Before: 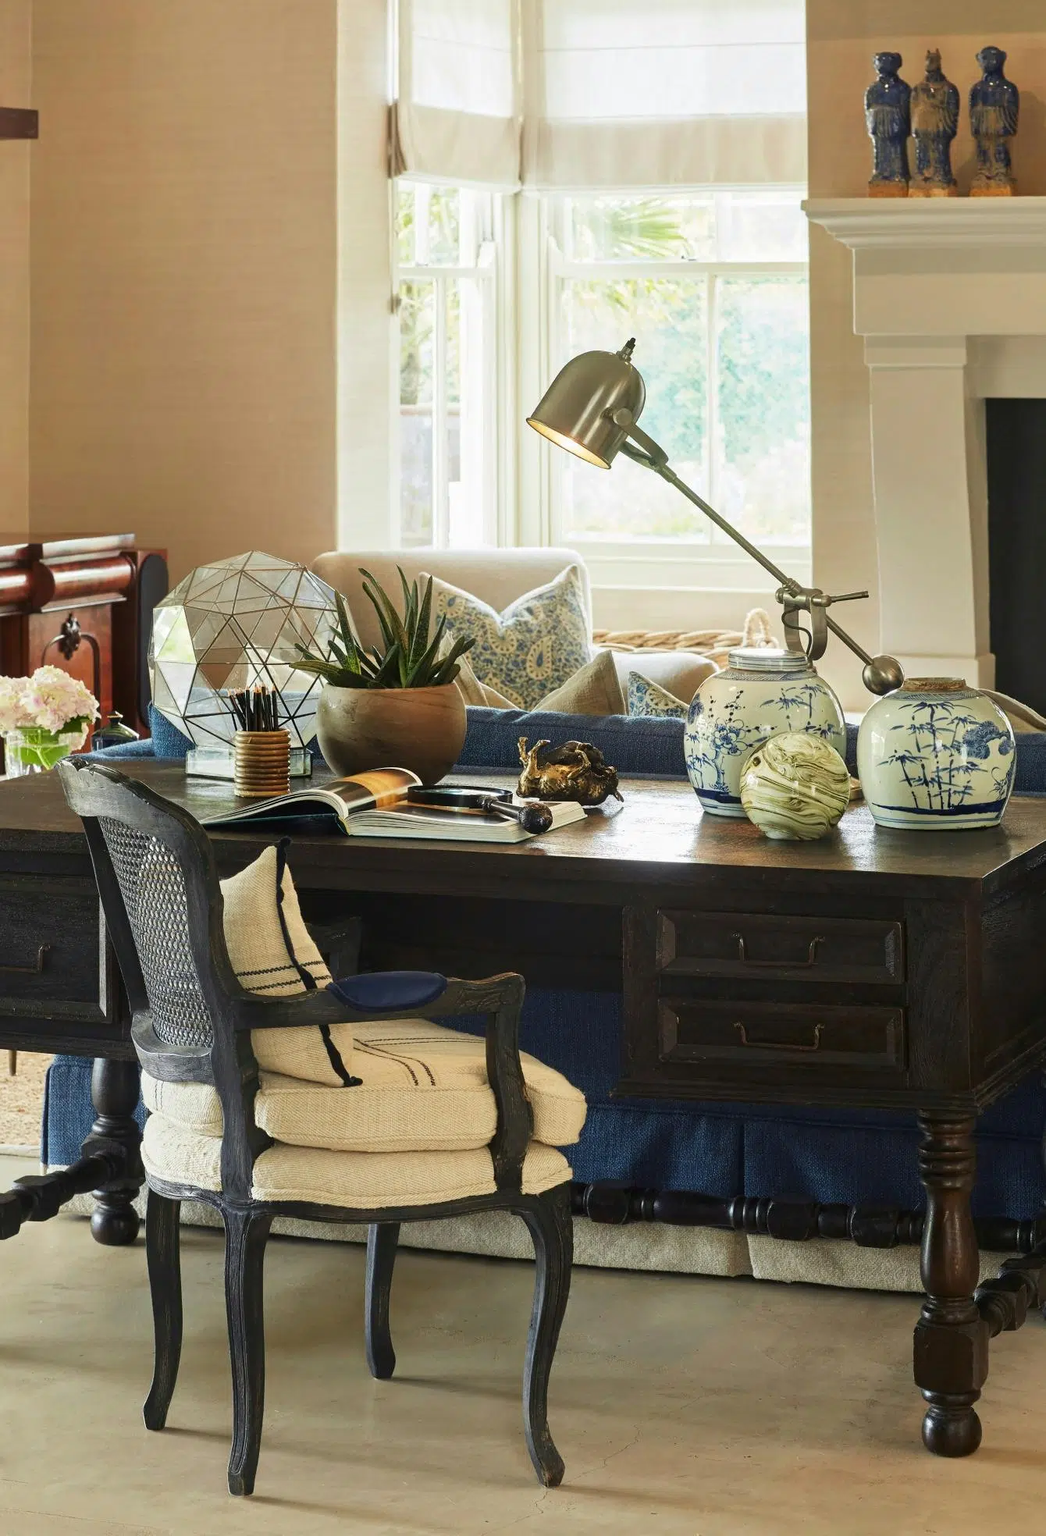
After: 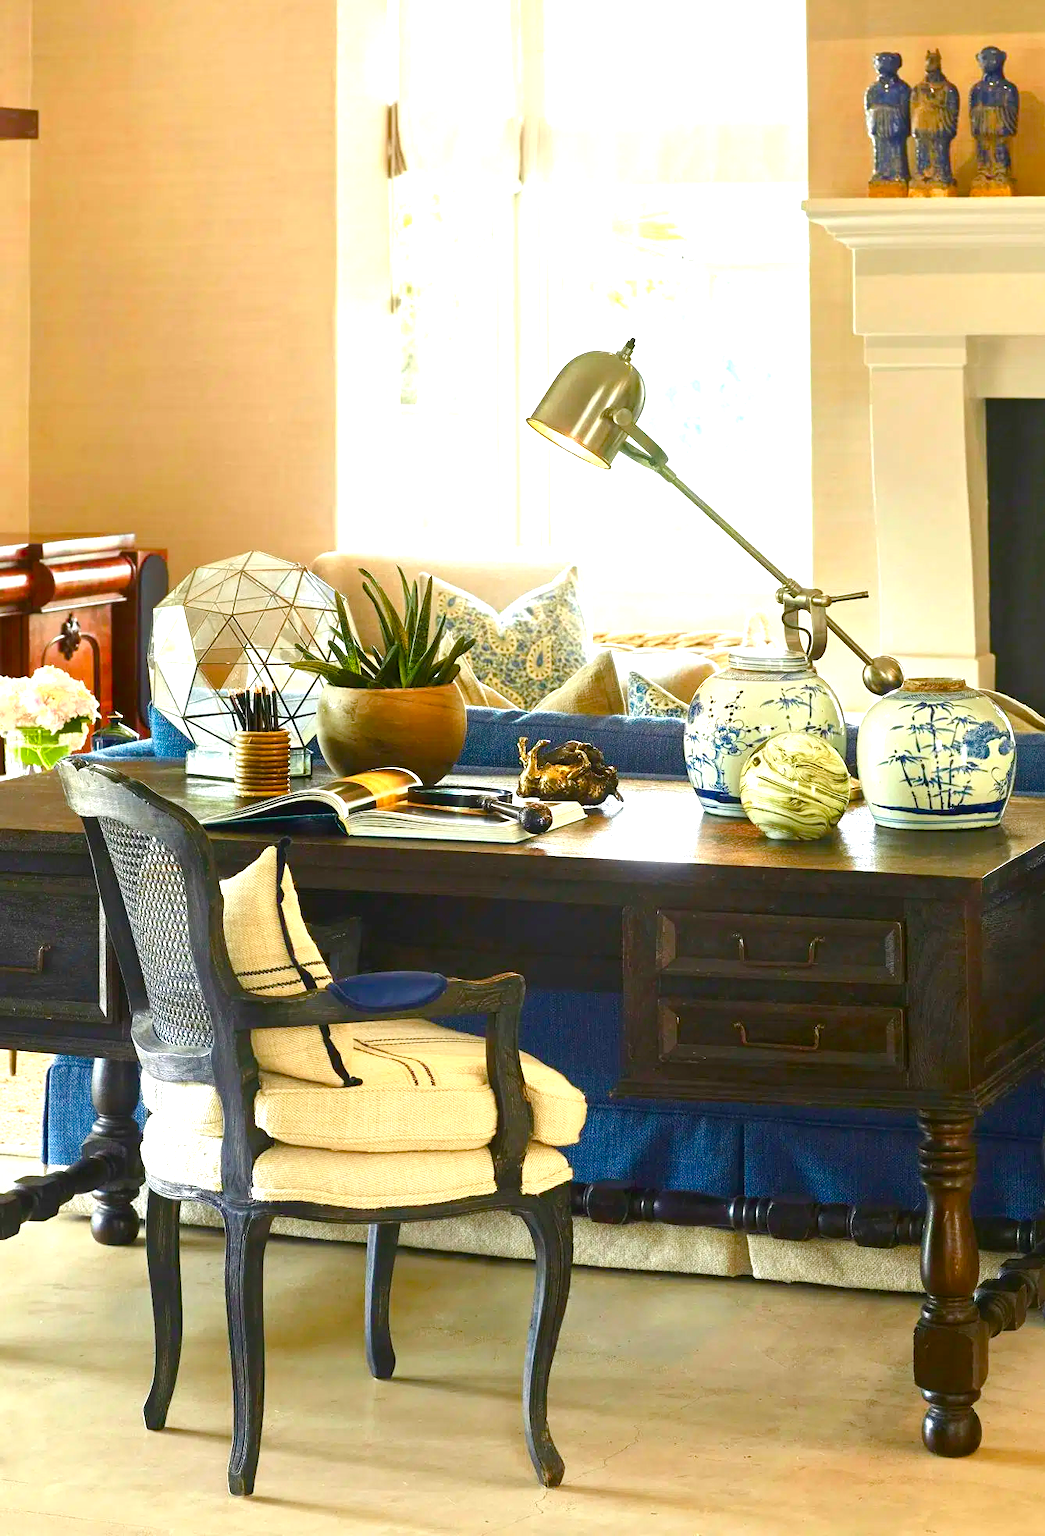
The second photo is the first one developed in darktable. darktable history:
color balance rgb: linear chroma grading › global chroma 18.9%, perceptual saturation grading › global saturation 20%, perceptual saturation grading › highlights -25%, perceptual saturation grading › shadows 50%, global vibrance 18.93%
exposure: black level correction 0, exposure 1 EV, compensate highlight preservation false
